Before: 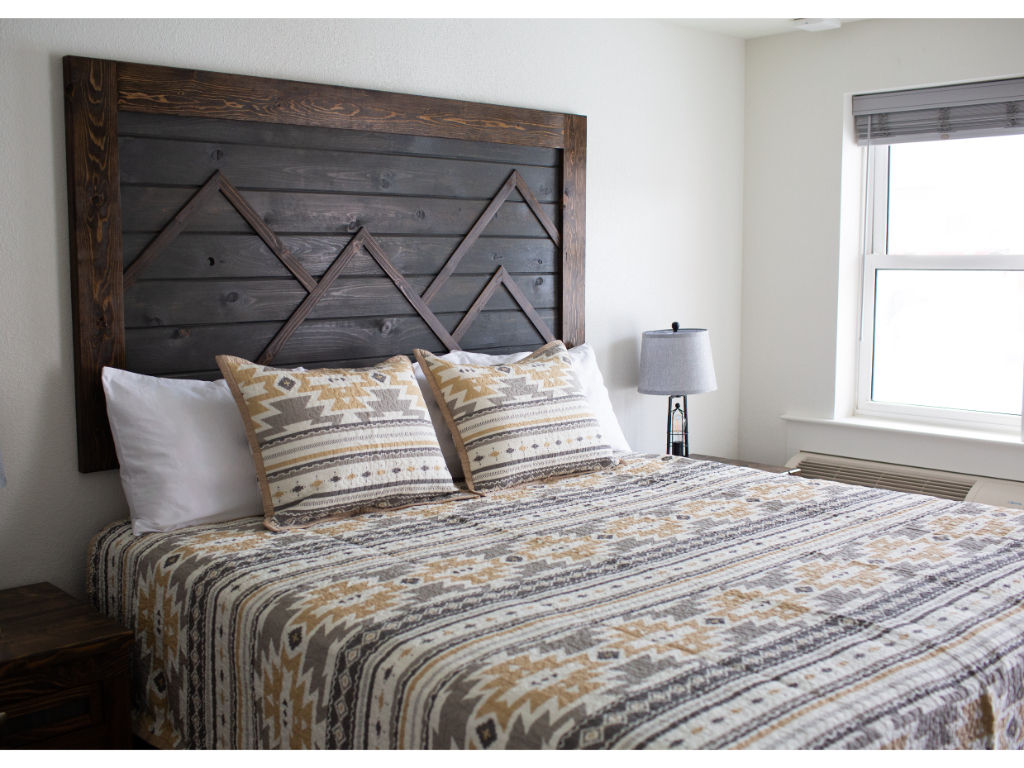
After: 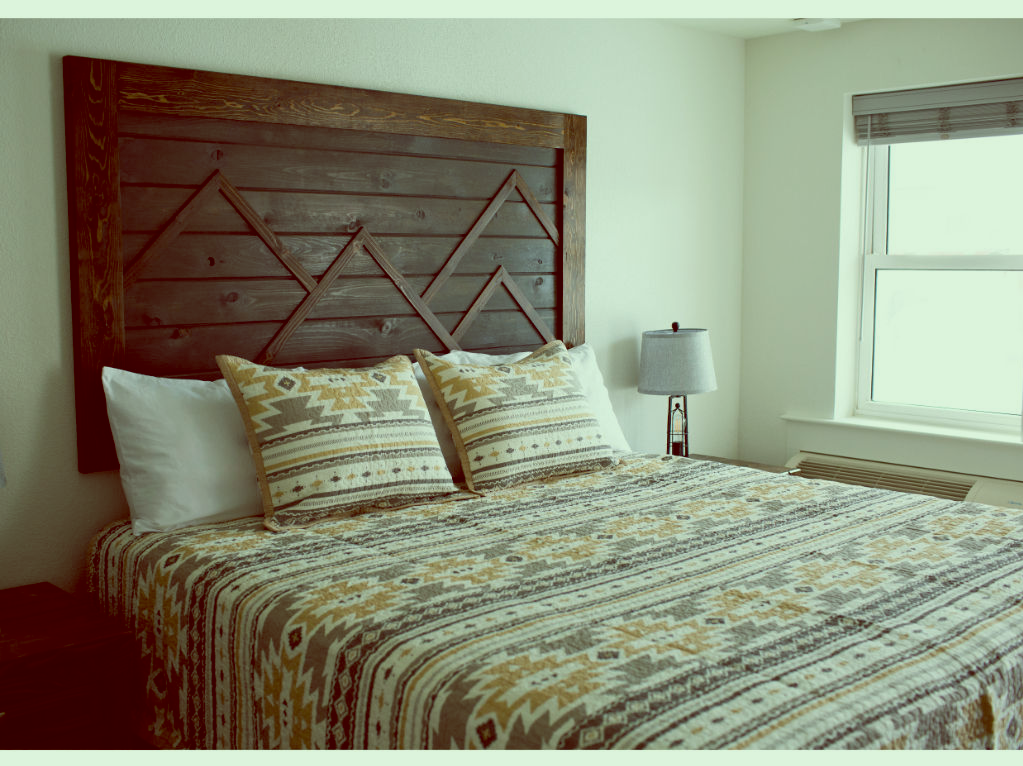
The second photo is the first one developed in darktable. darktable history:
crop: top 0.05%, bottom 0.098%
exposure: exposure -0.157 EV, compensate highlight preservation false
color balance: lift [1, 1.015, 0.987, 0.985], gamma [1, 0.959, 1.042, 0.958], gain [0.927, 0.938, 1.072, 0.928], contrast 1.5%
